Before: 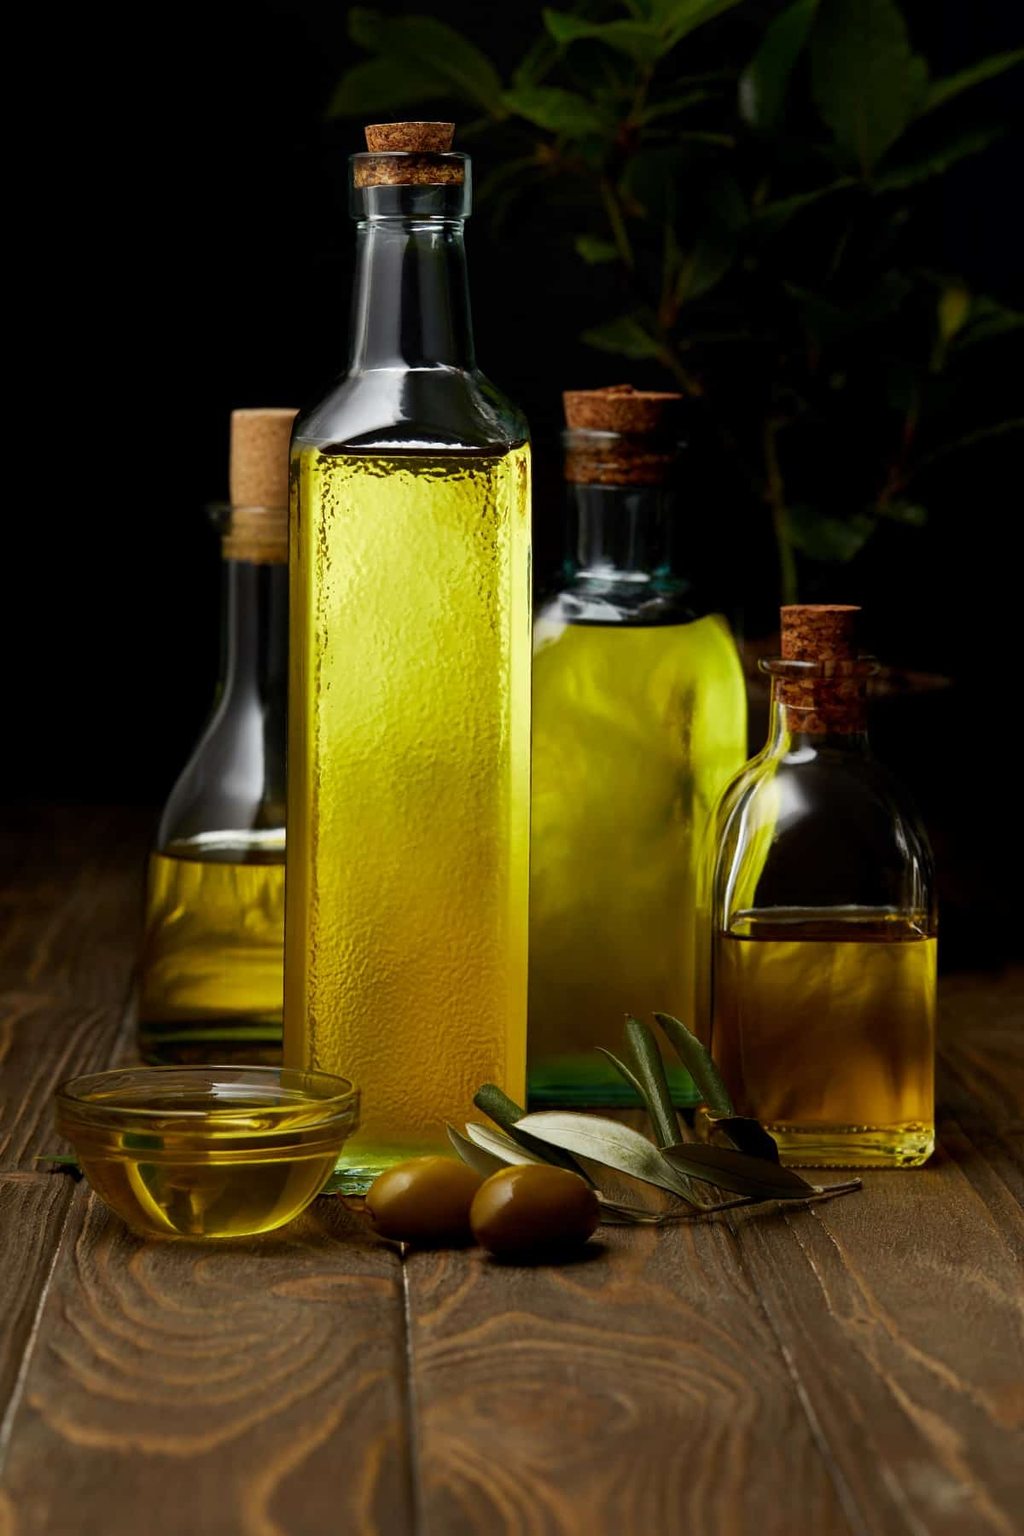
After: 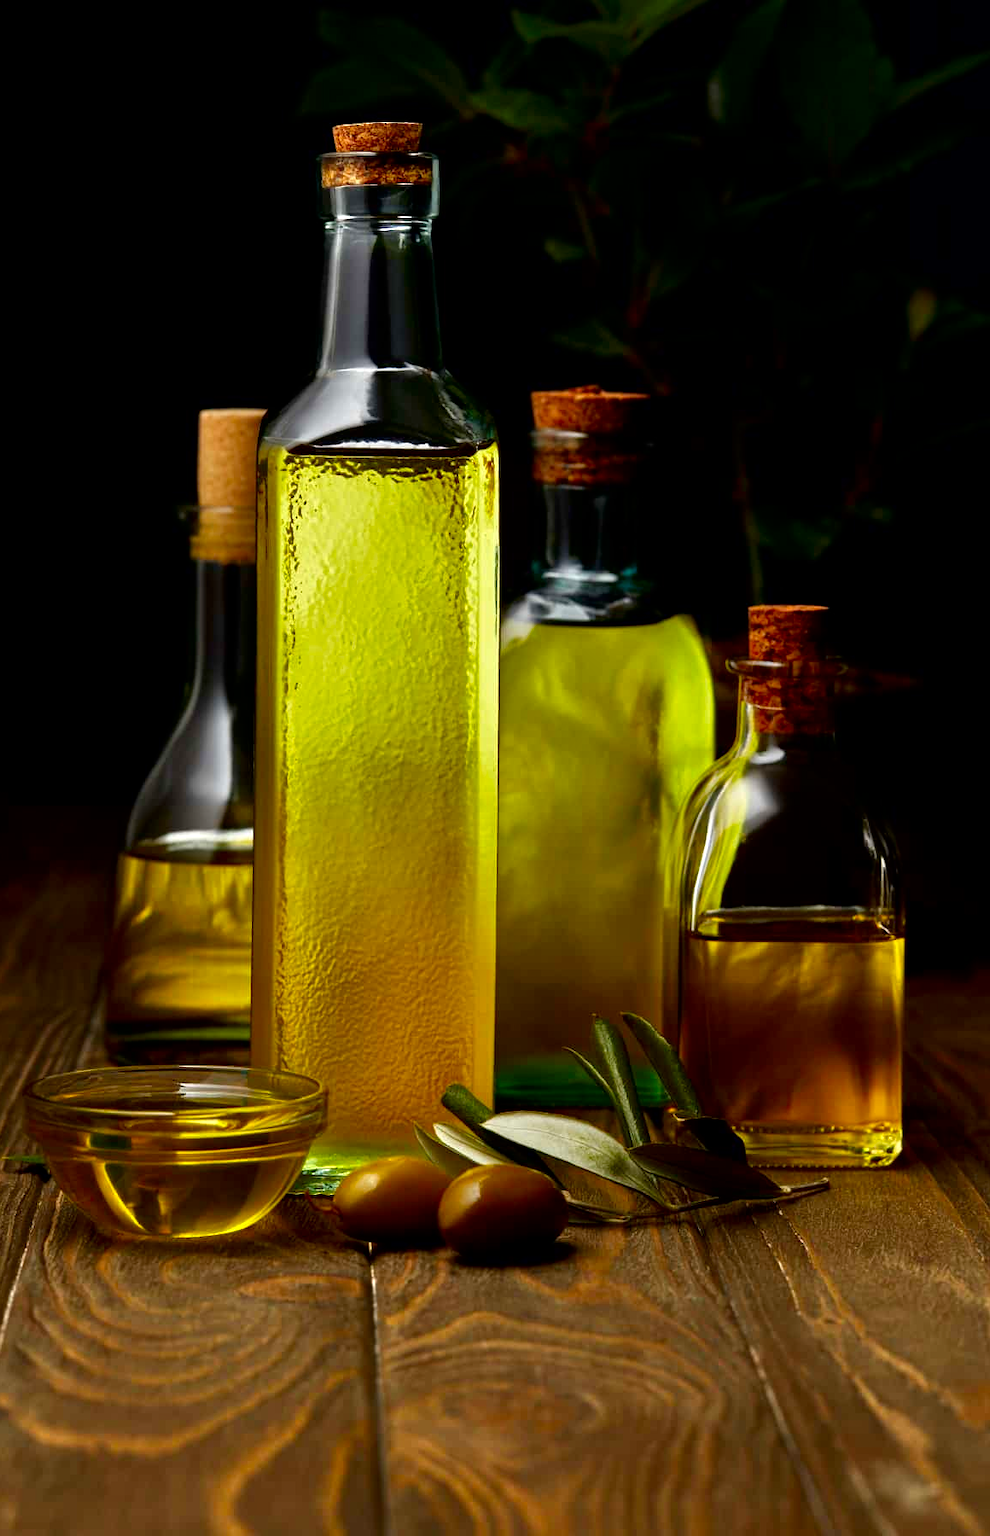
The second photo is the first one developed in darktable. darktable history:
tone equalizer: -7 EV 0.15 EV, -6 EV 0.6 EV, -5 EV 1.15 EV, -4 EV 1.33 EV, -3 EV 1.15 EV, -2 EV 0.6 EV, -1 EV 0.15 EV, mask exposure compensation -0.5 EV
contrast brightness saturation: brightness -0.25, saturation 0.2
crop and rotate: left 3.238%
